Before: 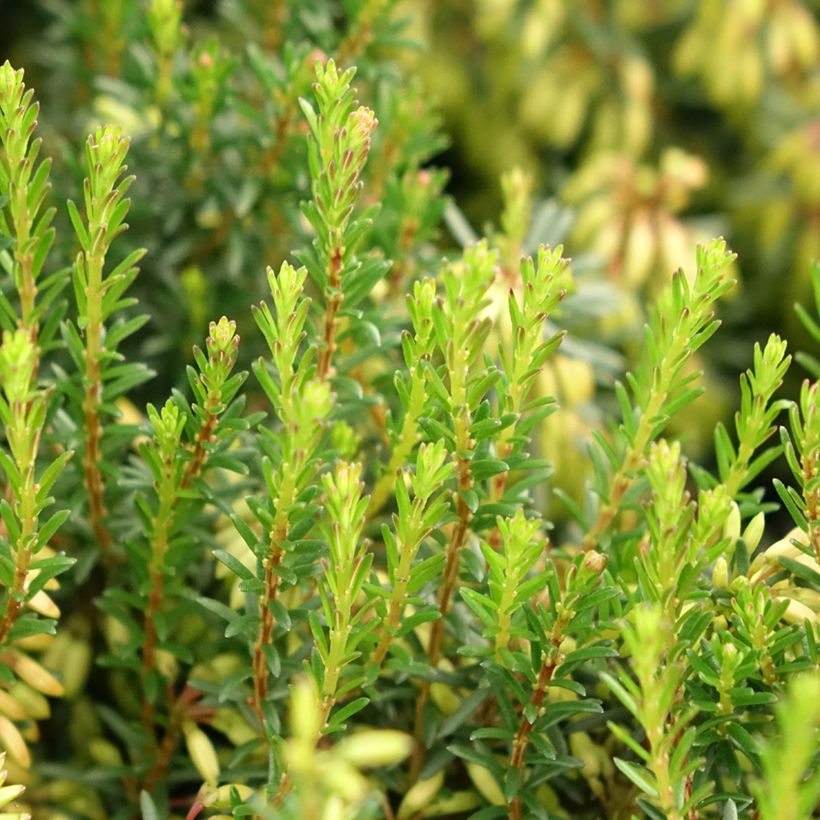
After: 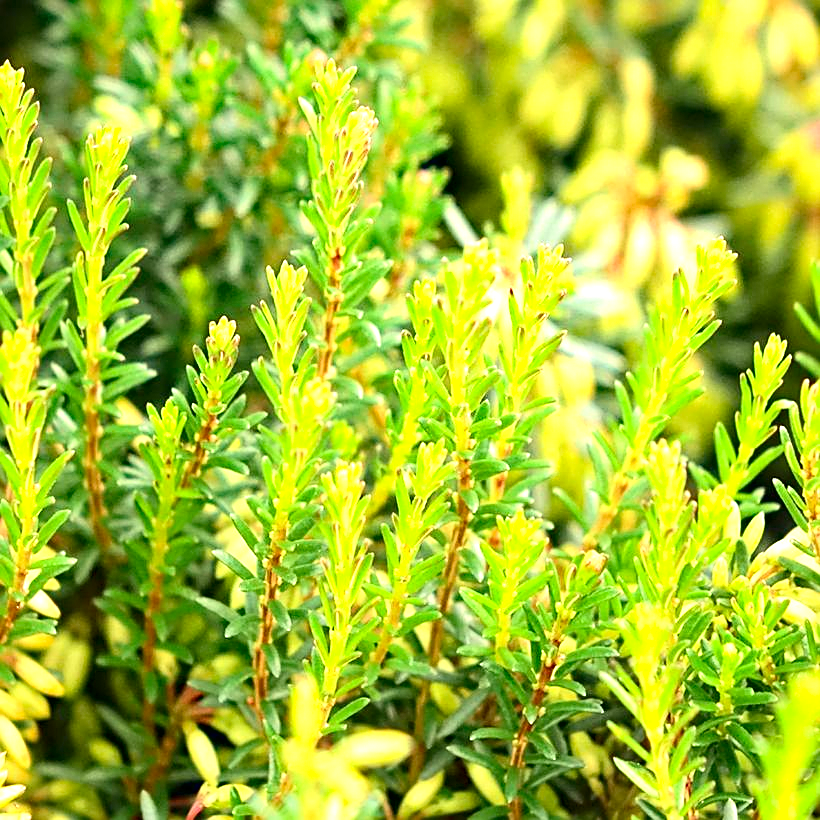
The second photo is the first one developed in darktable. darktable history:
sharpen: on, module defaults
exposure: black level correction 0, exposure 1.107 EV, compensate highlight preservation false
haze removal: strength 0.29, distance 0.243, compatibility mode true, adaptive false
contrast brightness saturation: contrast 0.153, brightness -0.012, saturation 0.104
